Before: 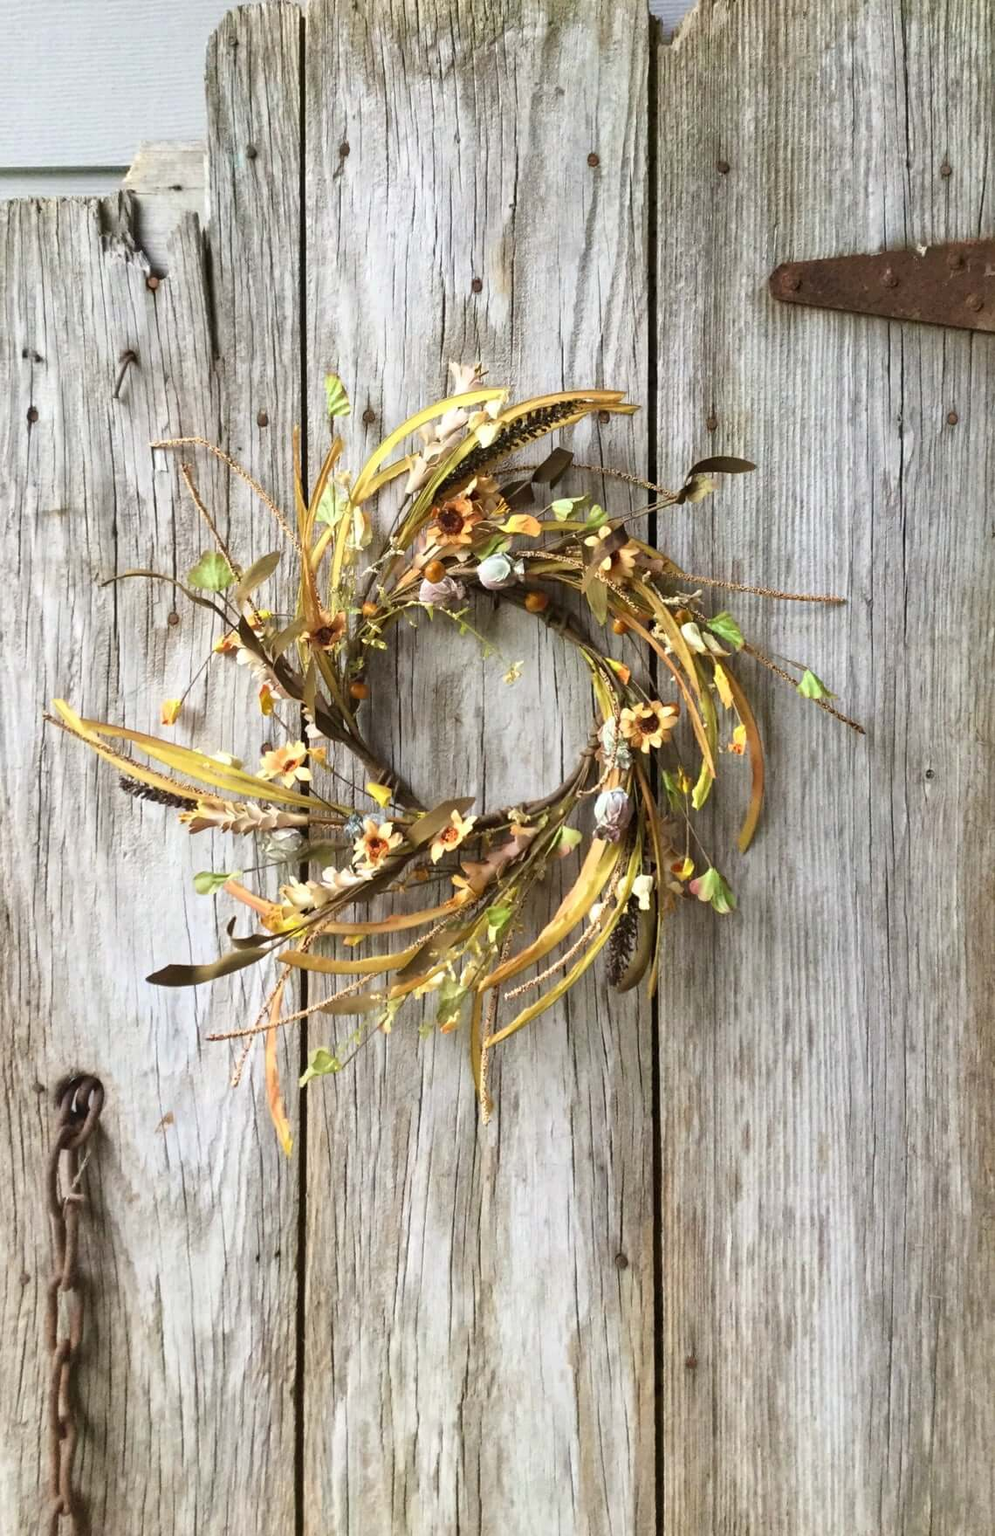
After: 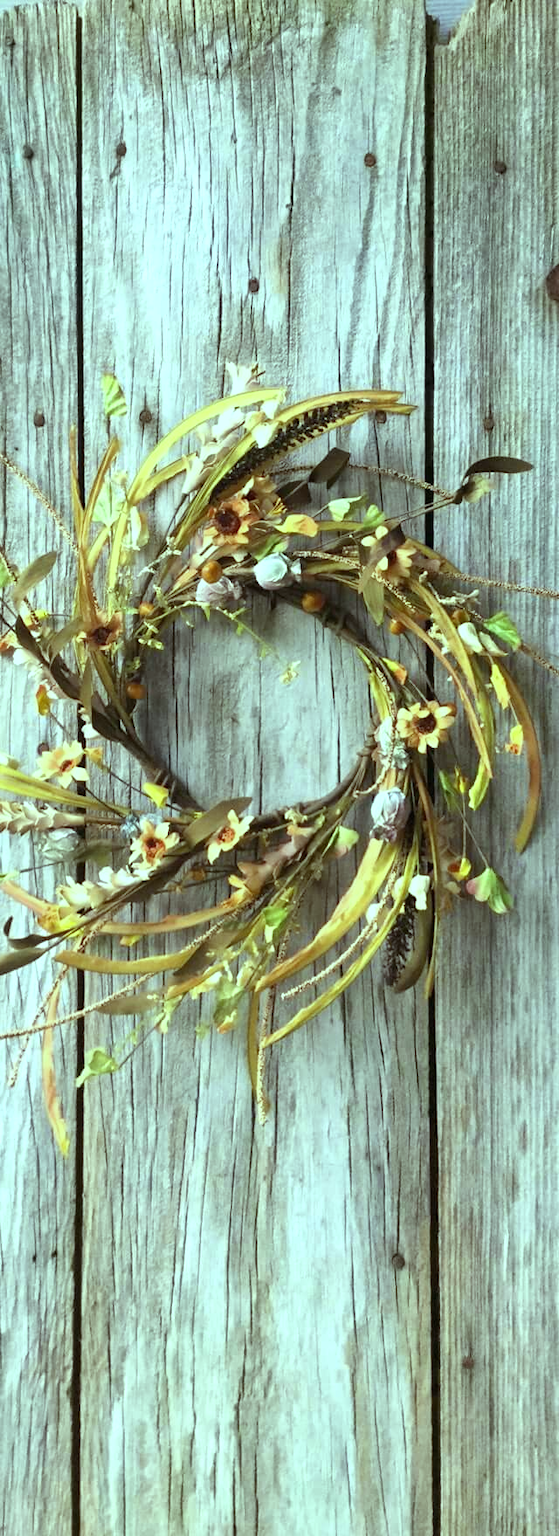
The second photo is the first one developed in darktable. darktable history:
color balance: mode lift, gamma, gain (sRGB), lift [0.997, 0.979, 1.021, 1.011], gamma [1, 1.084, 0.916, 0.998], gain [1, 0.87, 1.13, 1.101], contrast 4.55%, contrast fulcrum 38.24%, output saturation 104.09%
crop and rotate: left 22.516%, right 21.234%
